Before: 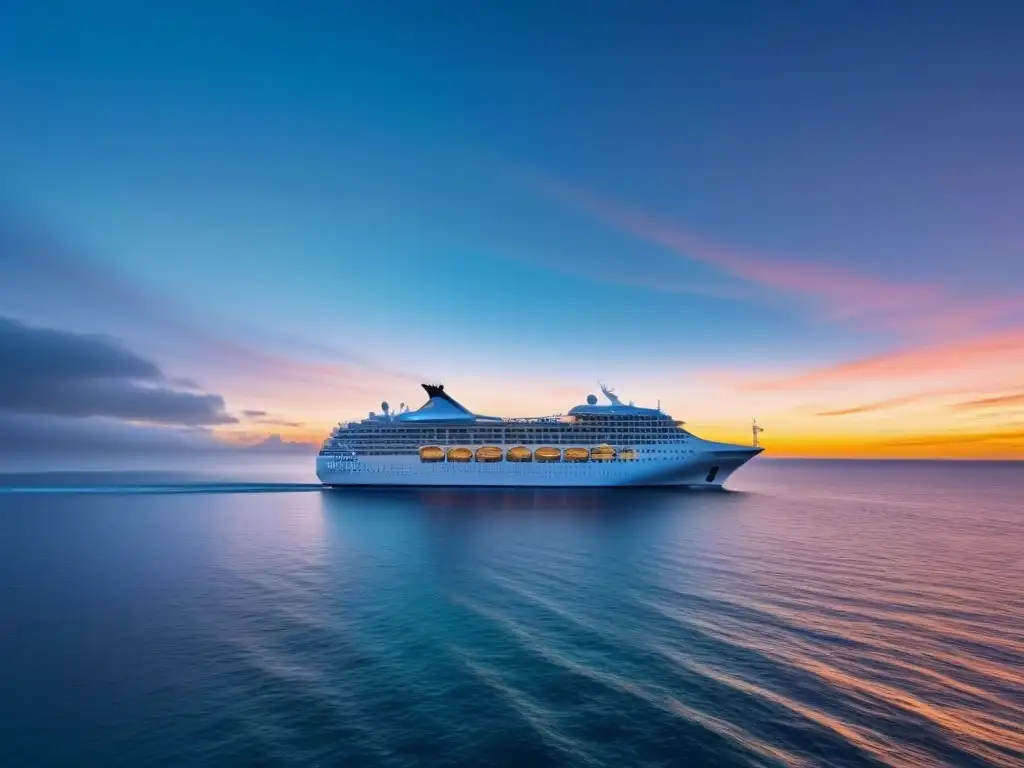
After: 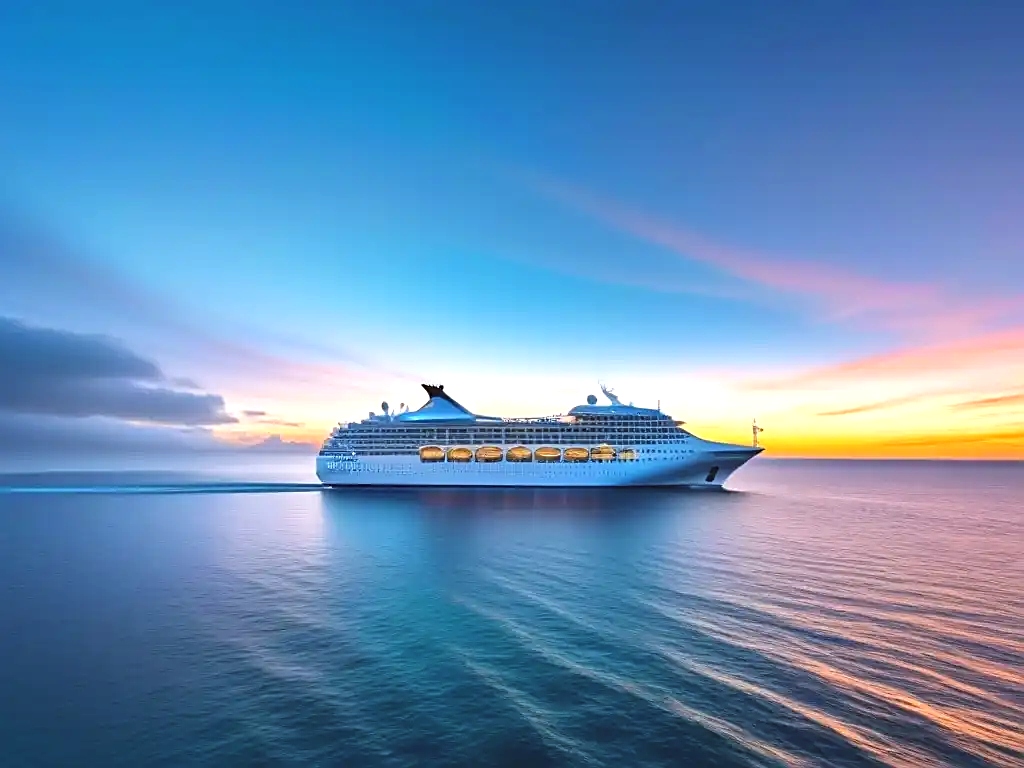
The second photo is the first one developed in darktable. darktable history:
sharpen: on, module defaults
exposure: black level correction 0, exposure 0.7 EV, compensate exposure bias true, compensate highlight preservation false
color balance: lift [1.004, 1.002, 1.002, 0.998], gamma [1, 1.007, 1.002, 0.993], gain [1, 0.977, 1.013, 1.023], contrast -3.64%
